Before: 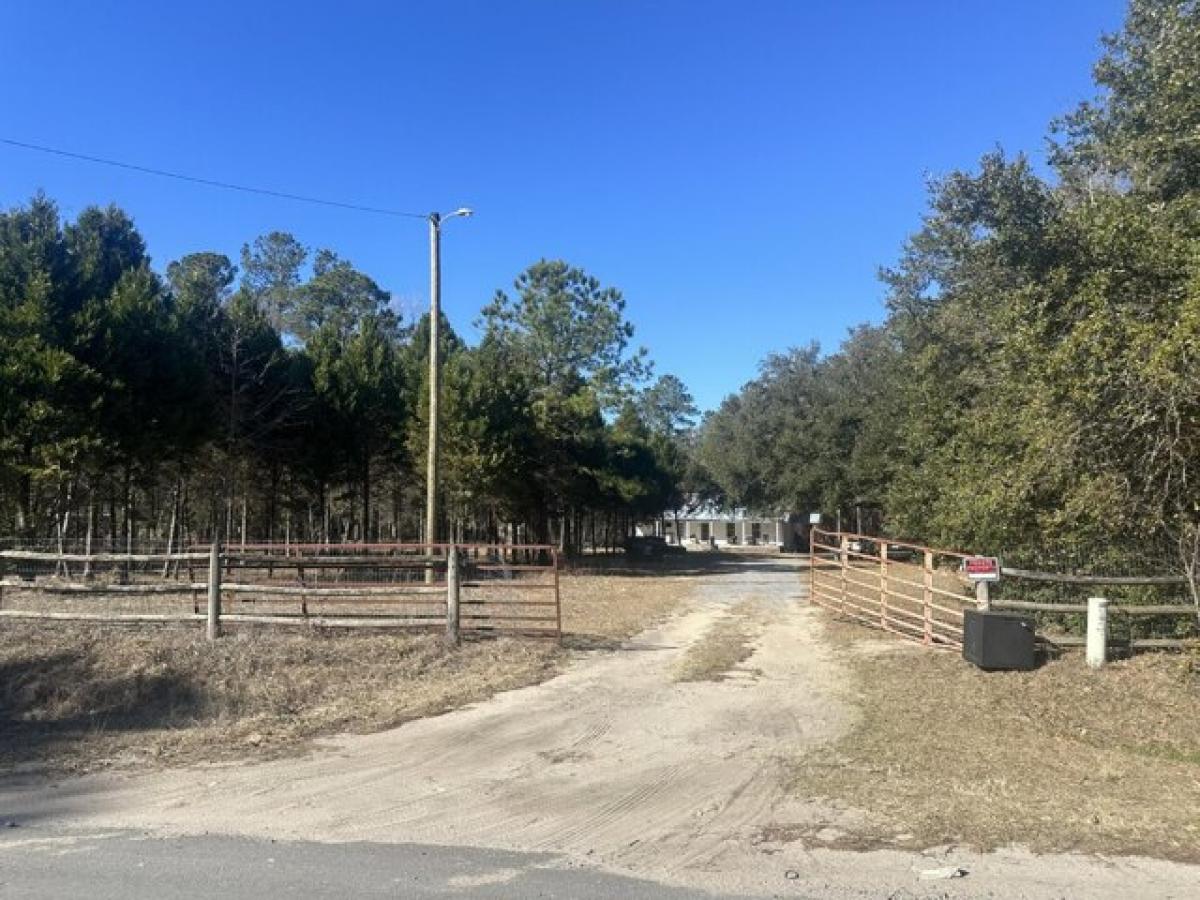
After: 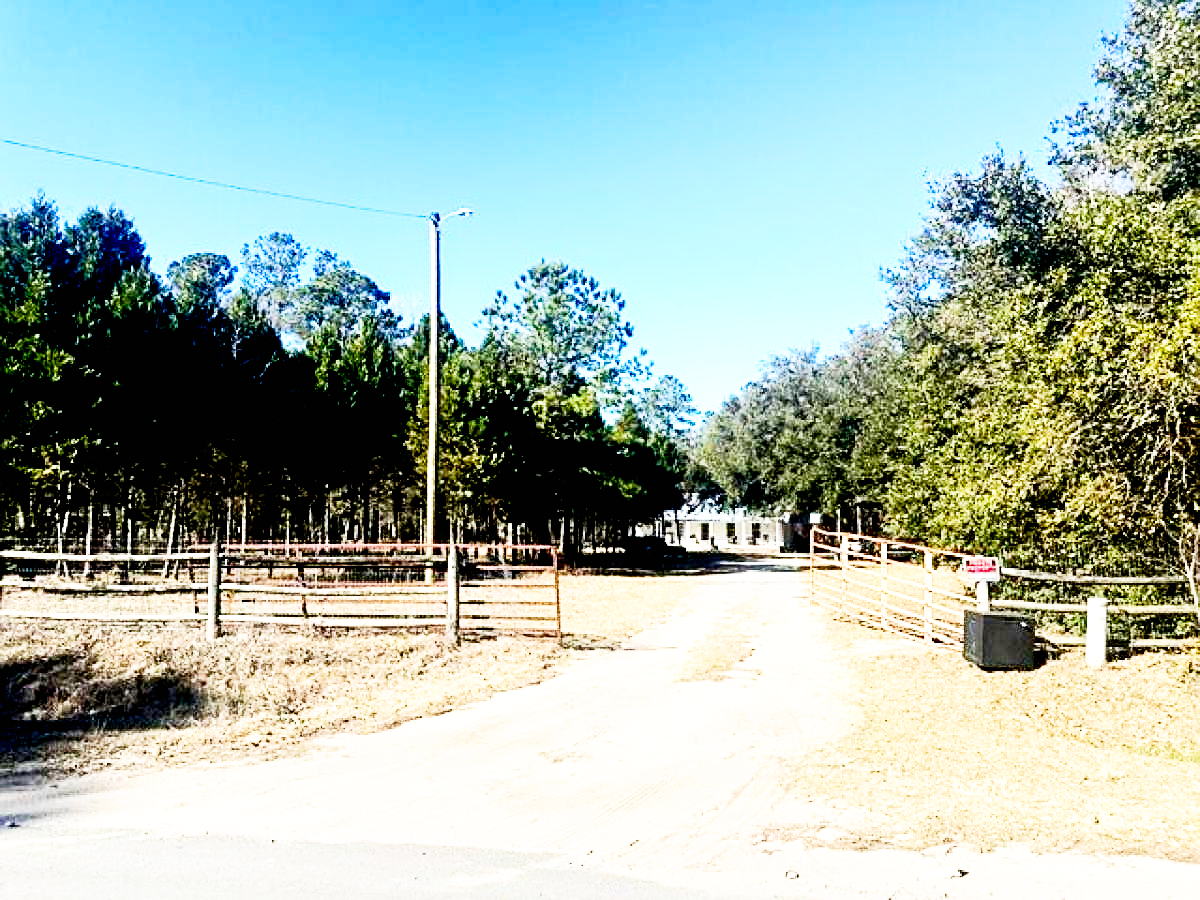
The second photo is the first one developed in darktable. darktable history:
shadows and highlights: shadows 0, highlights 40
exposure: black level correction 0.031, exposure 0.304 EV, compensate highlight preservation false
sharpen: on, module defaults
contrast brightness saturation: contrast 0.1, brightness 0.03, saturation 0.09
tone equalizer: on, module defaults
base curve: curves: ch0 [(0, 0) (0.007, 0.004) (0.027, 0.03) (0.046, 0.07) (0.207, 0.54) (0.442, 0.872) (0.673, 0.972) (1, 1)], preserve colors none
